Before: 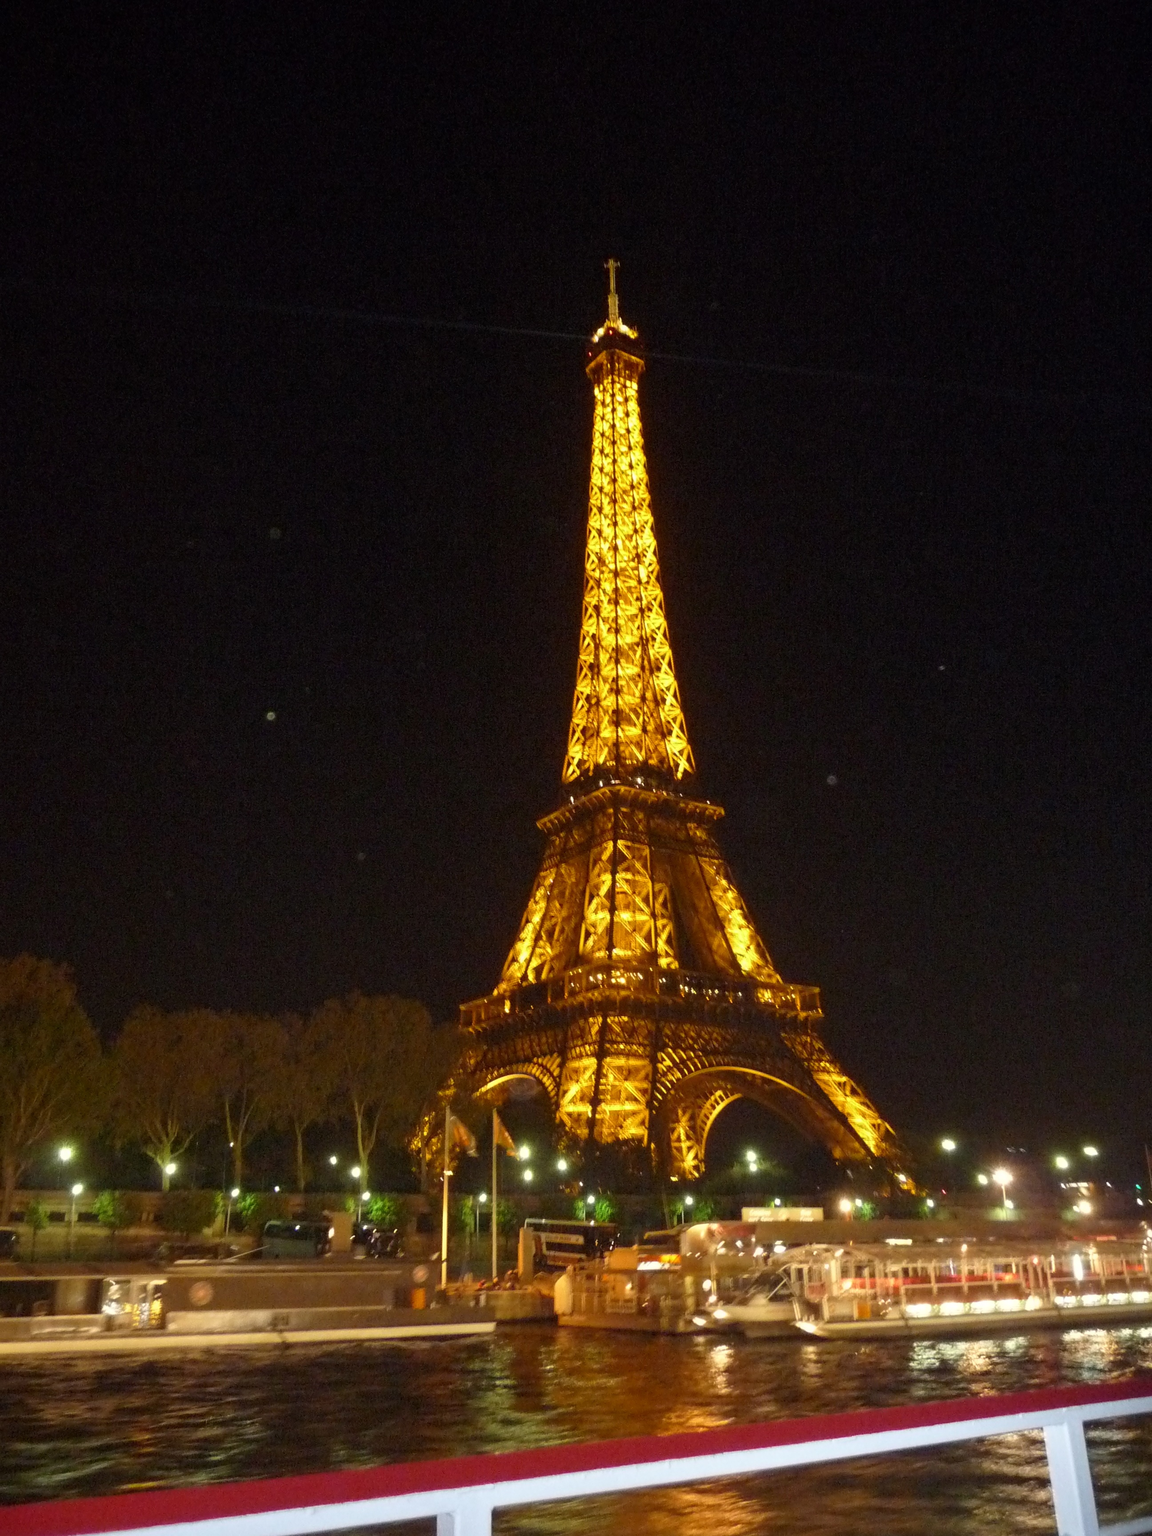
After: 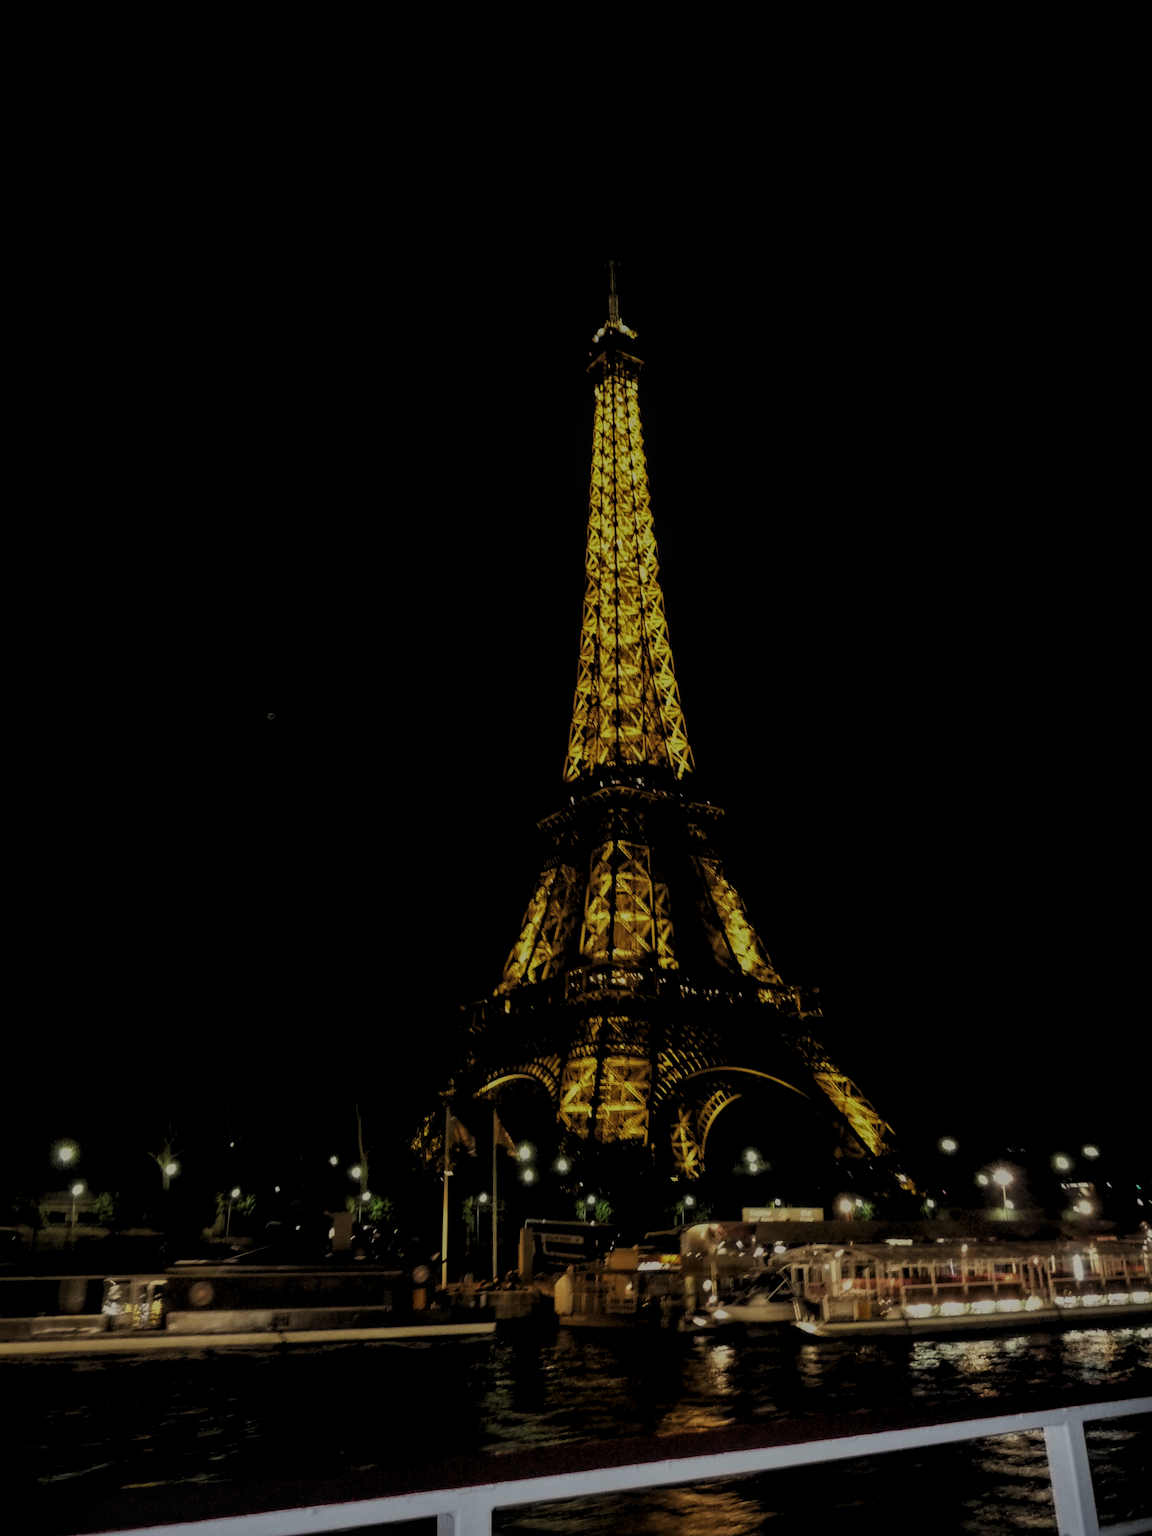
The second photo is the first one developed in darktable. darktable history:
graduated density: density 2.02 EV, hardness 44%, rotation 0.374°, offset 8.21, hue 208.8°, saturation 97%
exposure: exposure -1.468 EV, compensate highlight preservation false
levels: levels [0.182, 0.542, 0.902]
local contrast: on, module defaults
color calibration: x 0.342, y 0.355, temperature 5146 K
